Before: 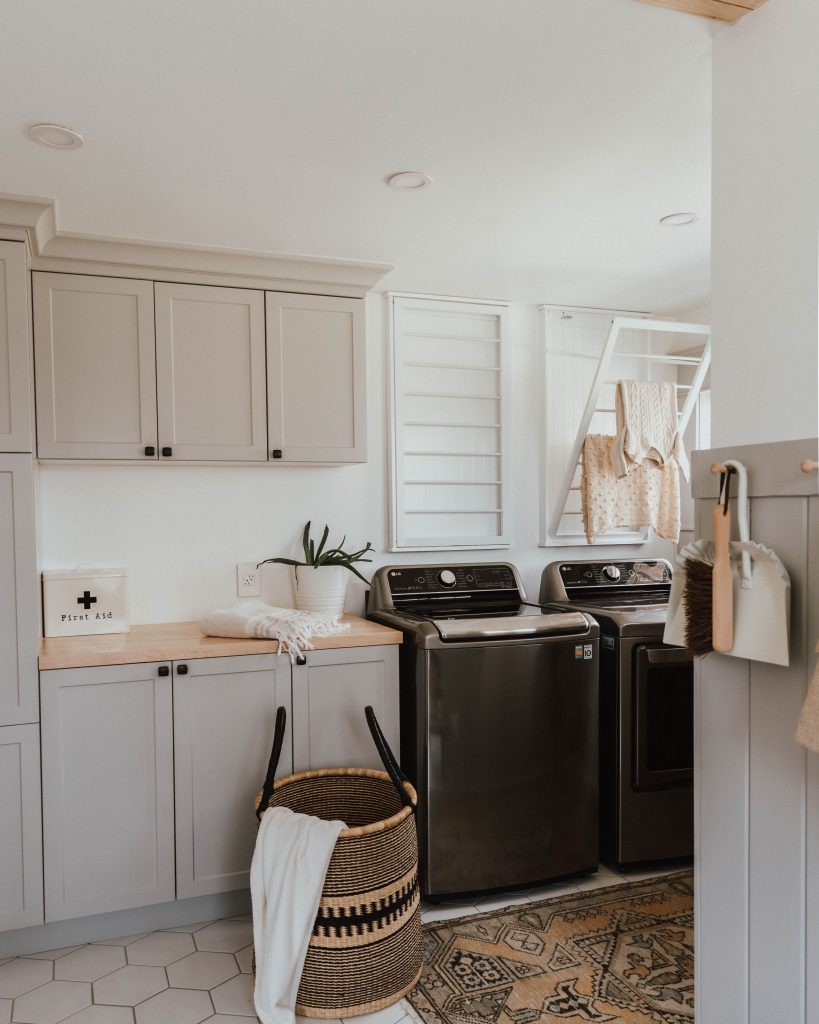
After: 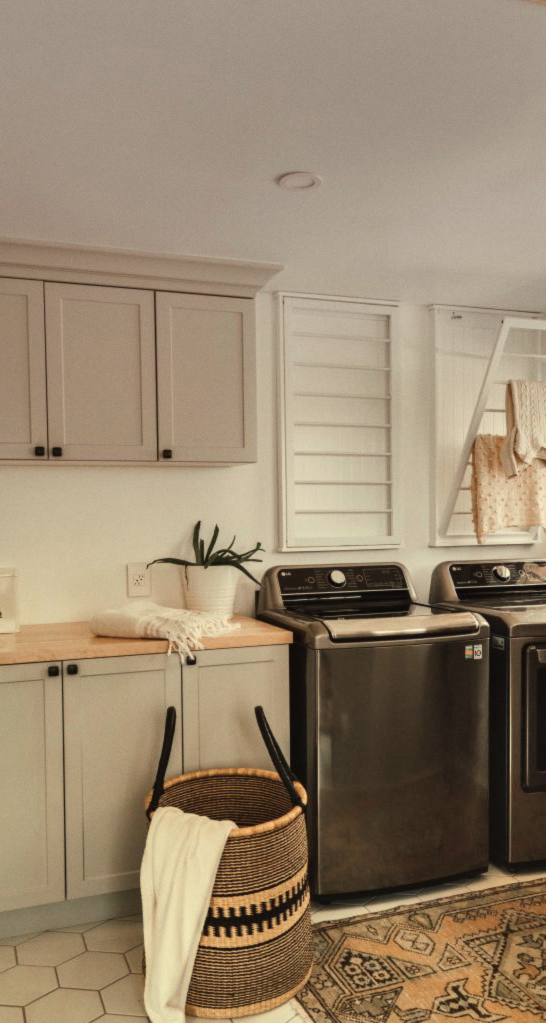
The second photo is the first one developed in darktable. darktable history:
grain: coarseness 0.09 ISO, strength 10%
crop and rotate: left 13.537%, right 19.796%
shadows and highlights: shadows 75, highlights -60.85, soften with gaussian
lowpass: radius 0.5, unbound 0
white balance: red 1.08, blue 0.791
exposure: black level correction 0, exposure 0.5 EV, compensate highlight preservation false
graduated density: hue 238.83°, saturation 50%
